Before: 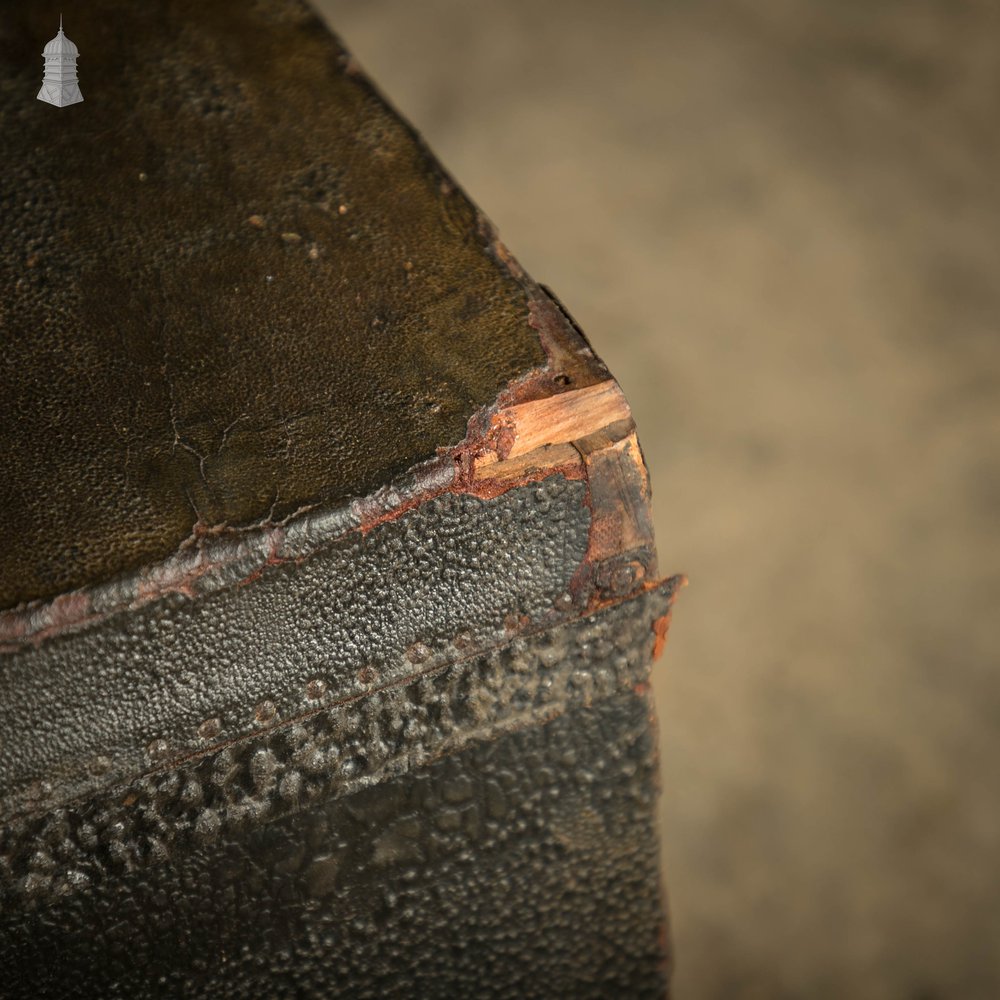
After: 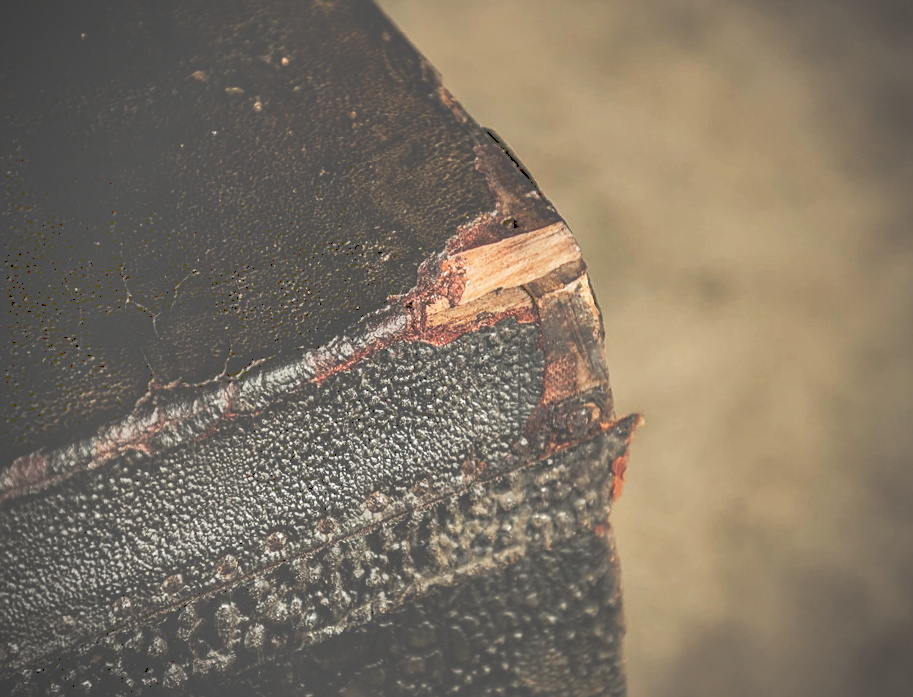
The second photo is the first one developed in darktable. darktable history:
sharpen: on, module defaults
vignetting: on, module defaults
local contrast: on, module defaults
crop and rotate: left 2.991%, top 13.302%, right 1.981%, bottom 12.636%
shadows and highlights: shadows 40, highlights -60
tone curve: curves: ch0 [(0, 0) (0.003, 0.334) (0.011, 0.338) (0.025, 0.338) (0.044, 0.338) (0.069, 0.339) (0.1, 0.342) (0.136, 0.343) (0.177, 0.349) (0.224, 0.36) (0.277, 0.385) (0.335, 0.42) (0.399, 0.465) (0.468, 0.535) (0.543, 0.632) (0.623, 0.73) (0.709, 0.814) (0.801, 0.879) (0.898, 0.935) (1, 1)], preserve colors none
rotate and perspective: rotation -2.12°, lens shift (vertical) 0.009, lens shift (horizontal) -0.008, automatic cropping original format, crop left 0.036, crop right 0.964, crop top 0.05, crop bottom 0.959
color balance: input saturation 80.07%
